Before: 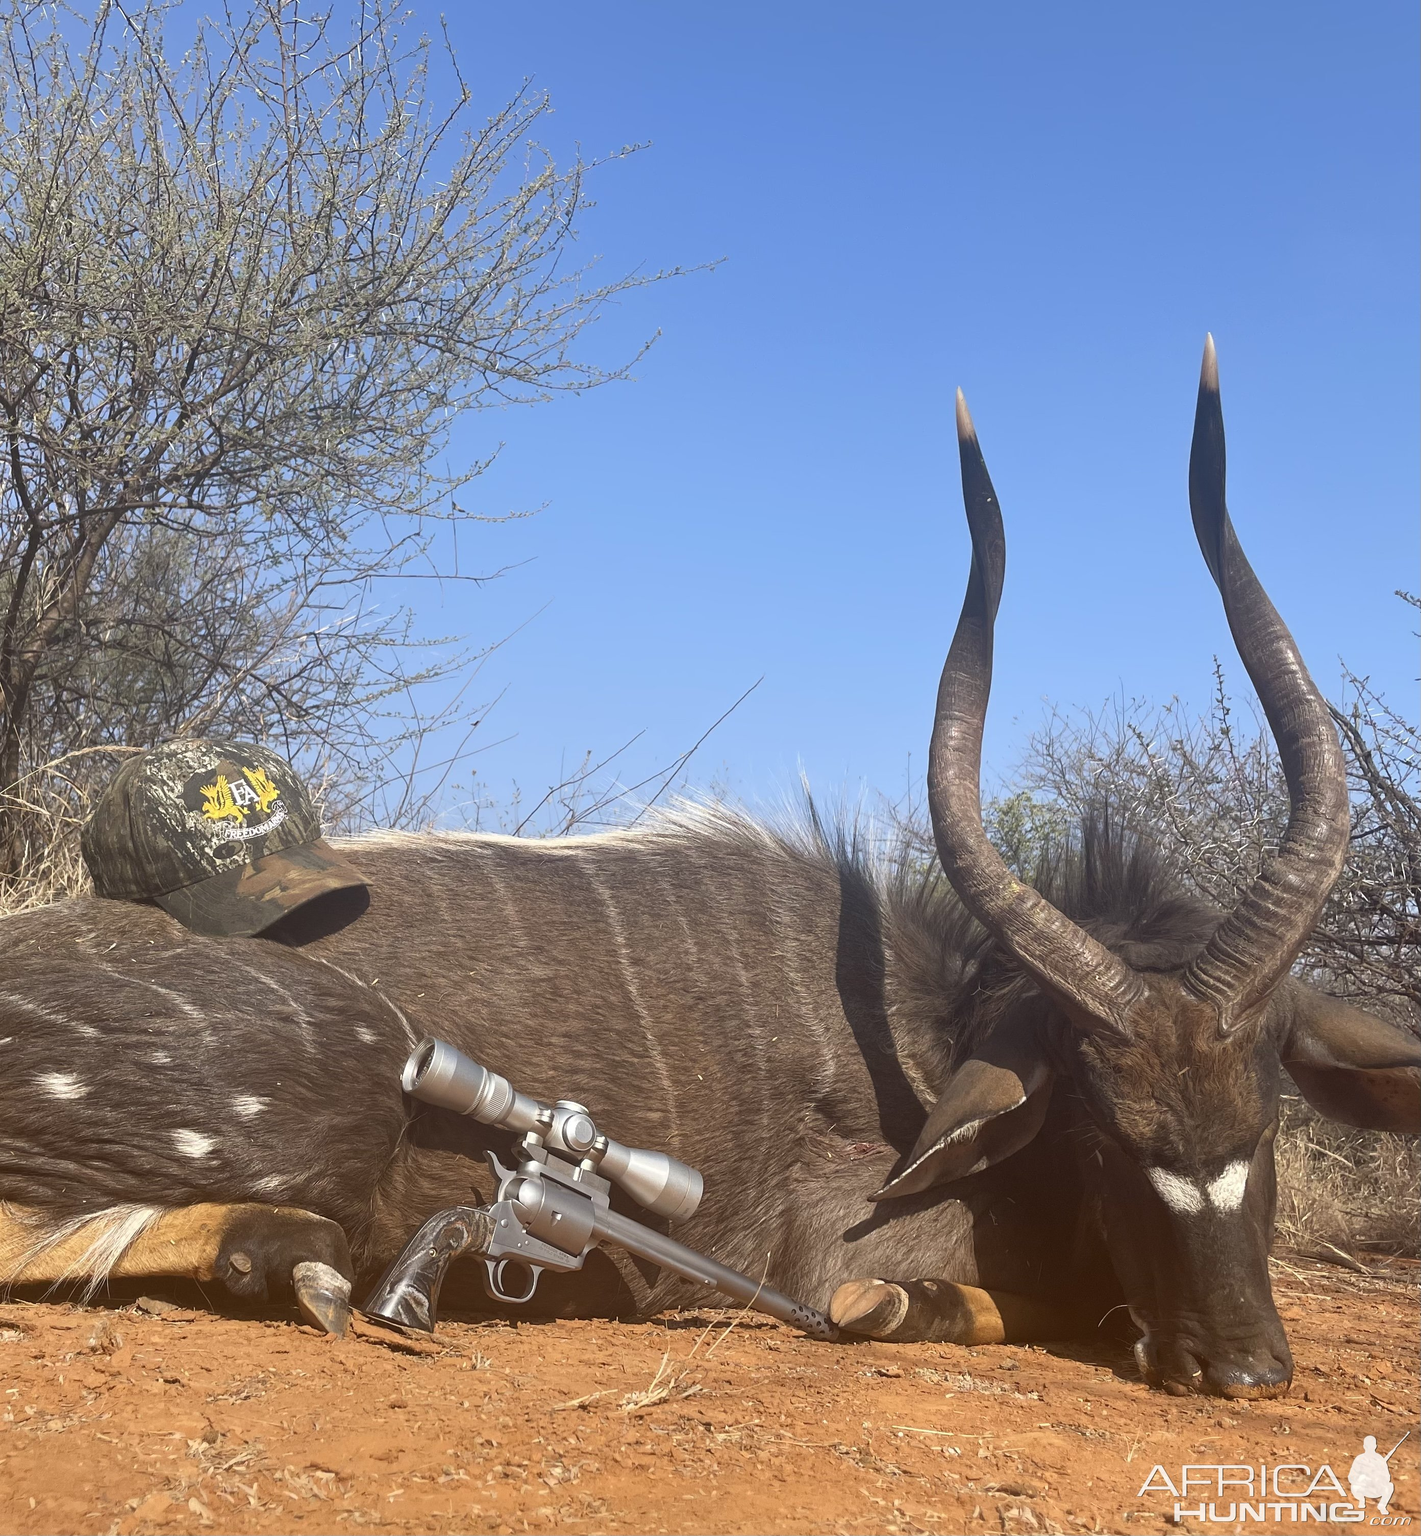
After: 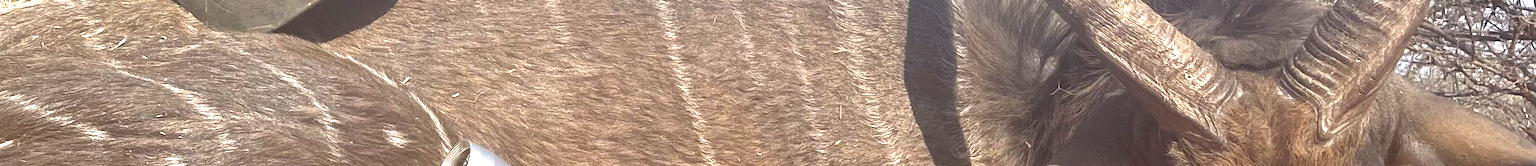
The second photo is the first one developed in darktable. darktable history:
exposure: black level correction 0, exposure 1.3 EV, compensate highlight preservation false
crop and rotate: top 59.084%, bottom 30.916%
